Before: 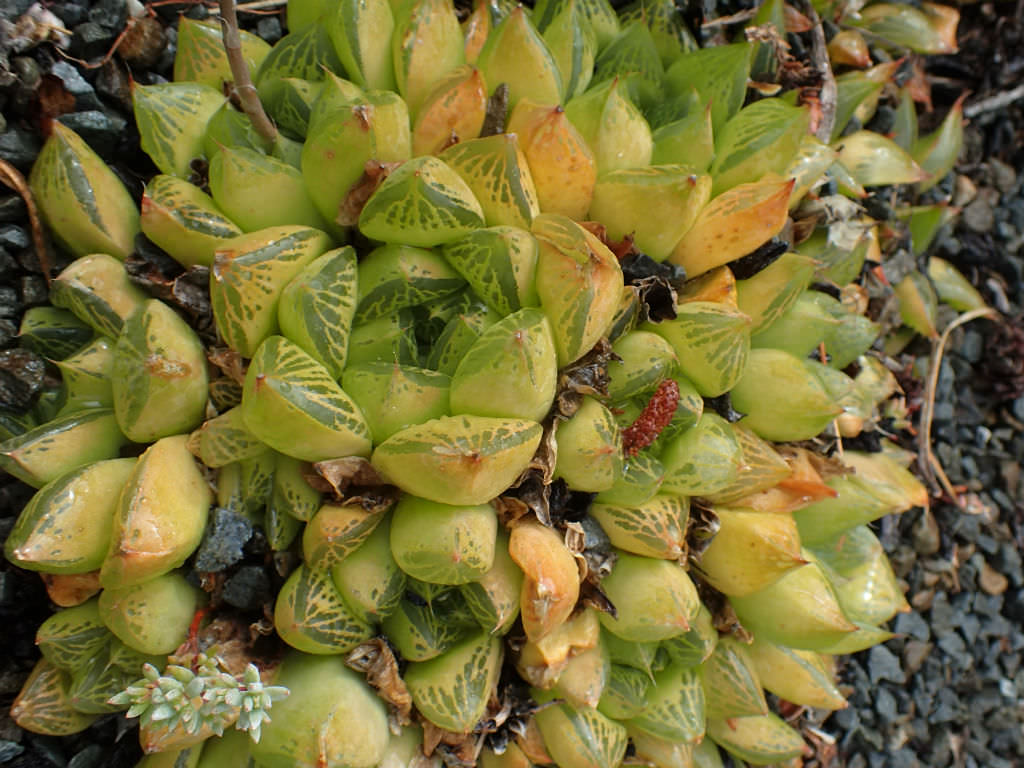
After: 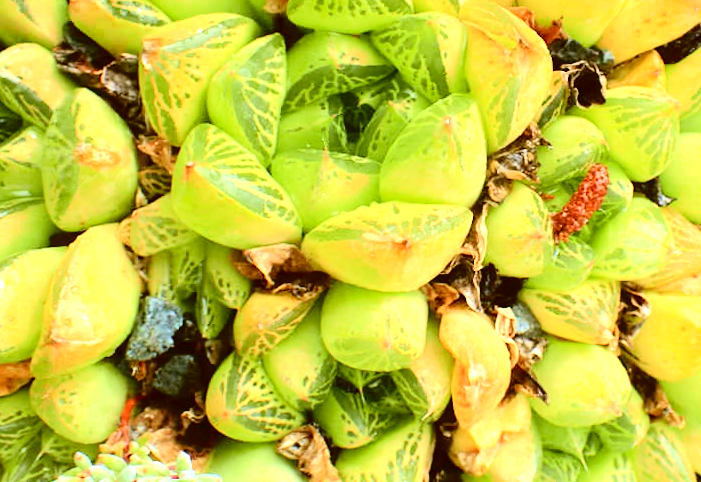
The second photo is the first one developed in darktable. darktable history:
crop: left 6.488%, top 27.668%, right 24.183%, bottom 8.656%
color correction: highlights a* -0.482, highlights b* 0.161, shadows a* 4.66, shadows b* 20.72
rotate and perspective: rotation -0.45°, automatic cropping original format, crop left 0.008, crop right 0.992, crop top 0.012, crop bottom 0.988
tone curve: curves: ch0 [(0, 0.014) (0.17, 0.099) (0.392, 0.438) (0.725, 0.828) (0.872, 0.918) (1, 0.981)]; ch1 [(0, 0) (0.402, 0.36) (0.488, 0.466) (0.5, 0.499) (0.515, 0.515) (0.574, 0.595) (0.619, 0.65) (0.701, 0.725) (1, 1)]; ch2 [(0, 0) (0.432, 0.422) (0.486, 0.49) (0.503, 0.503) (0.523, 0.554) (0.562, 0.606) (0.644, 0.694) (0.717, 0.753) (1, 0.991)], color space Lab, independent channels
exposure: black level correction 0, exposure 1.45 EV, compensate exposure bias true, compensate highlight preservation false
